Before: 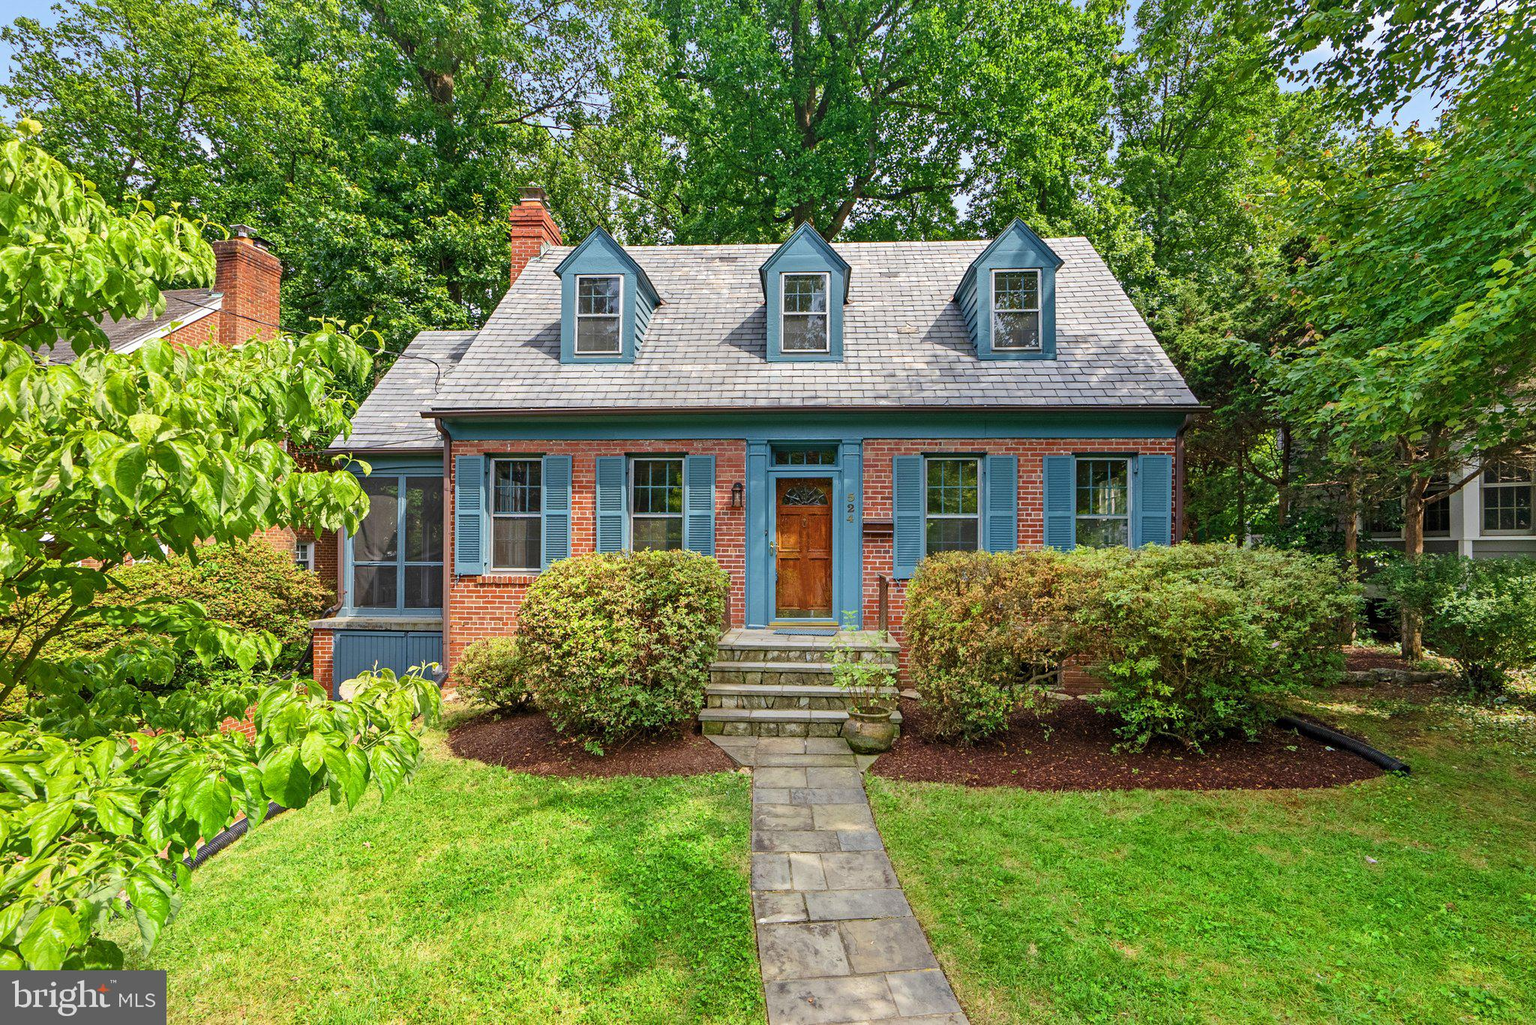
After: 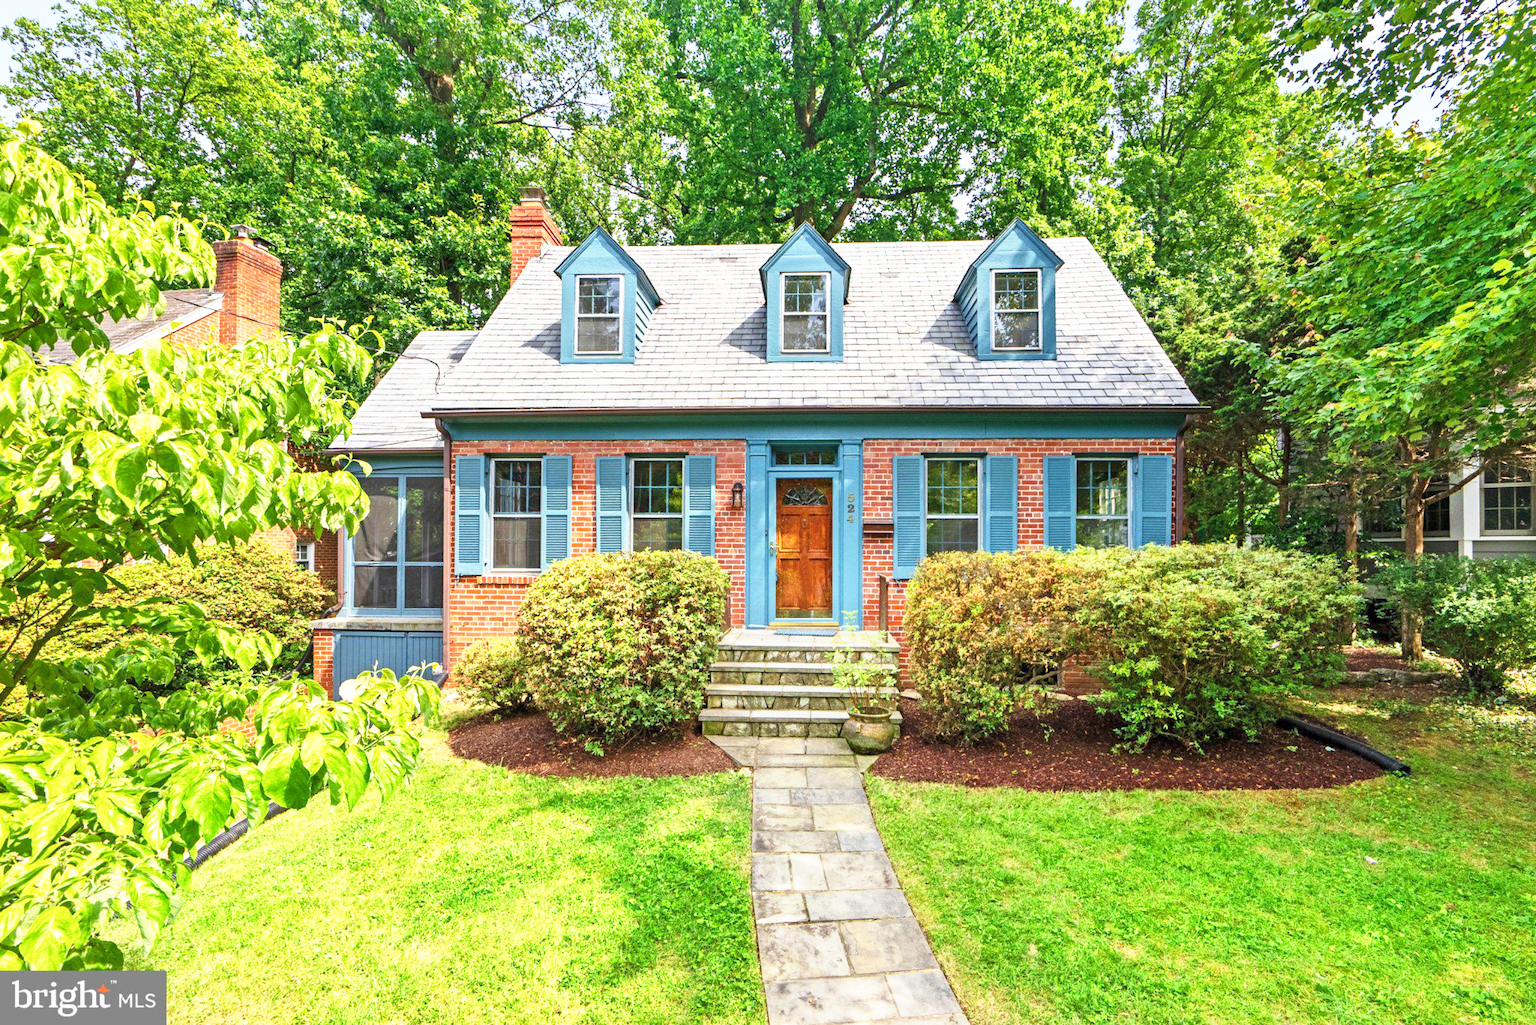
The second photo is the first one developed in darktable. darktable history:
lowpass: radius 0.5, unbound 0
base curve: curves: ch0 [(0, 0) (0.495, 0.917) (1, 1)], preserve colors none
